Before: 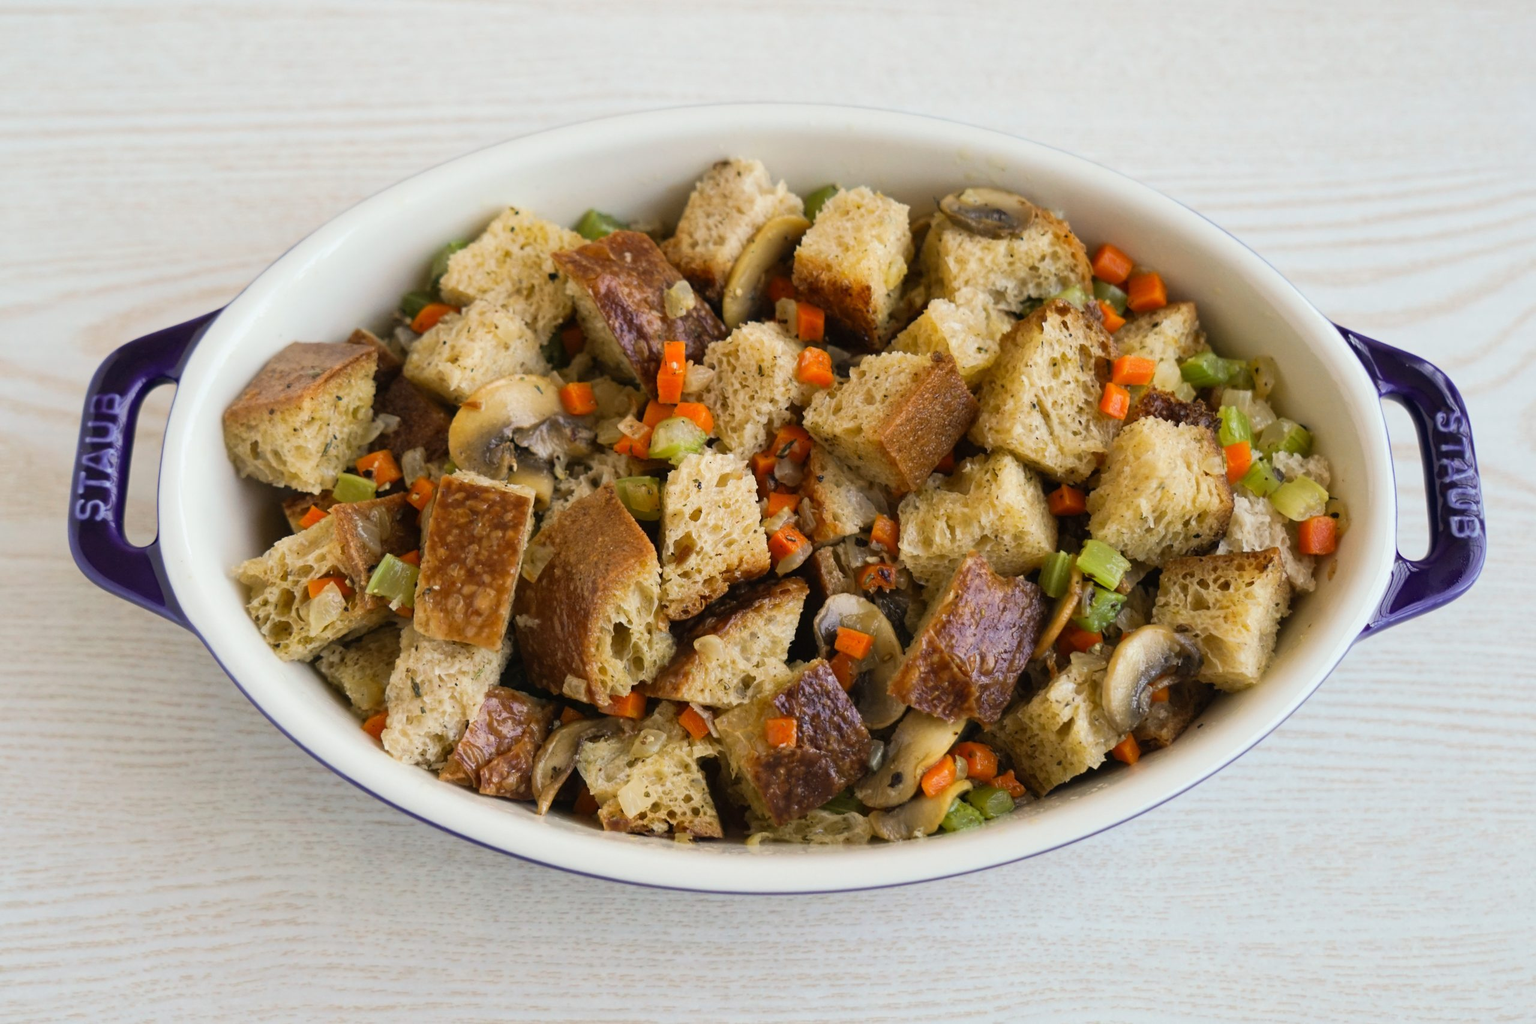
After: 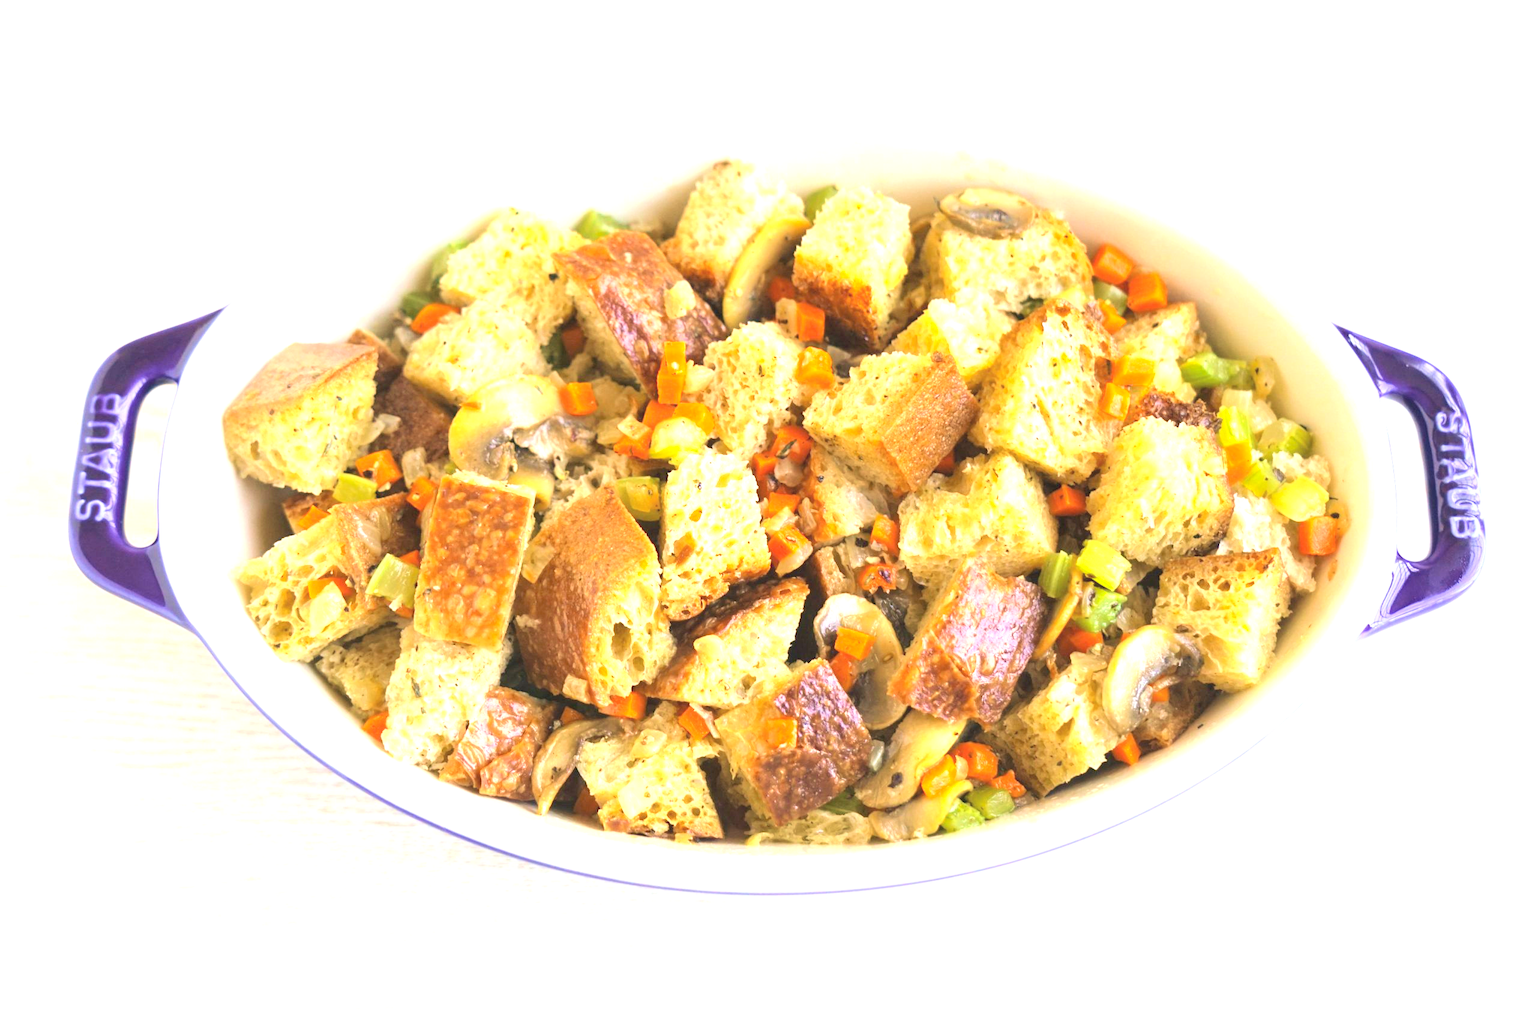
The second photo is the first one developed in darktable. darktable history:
contrast brightness saturation: contrast 0.105, brightness 0.295, saturation 0.135
exposure: black level correction 0, exposure 1.627 EV, compensate highlight preservation false
velvia: on, module defaults
